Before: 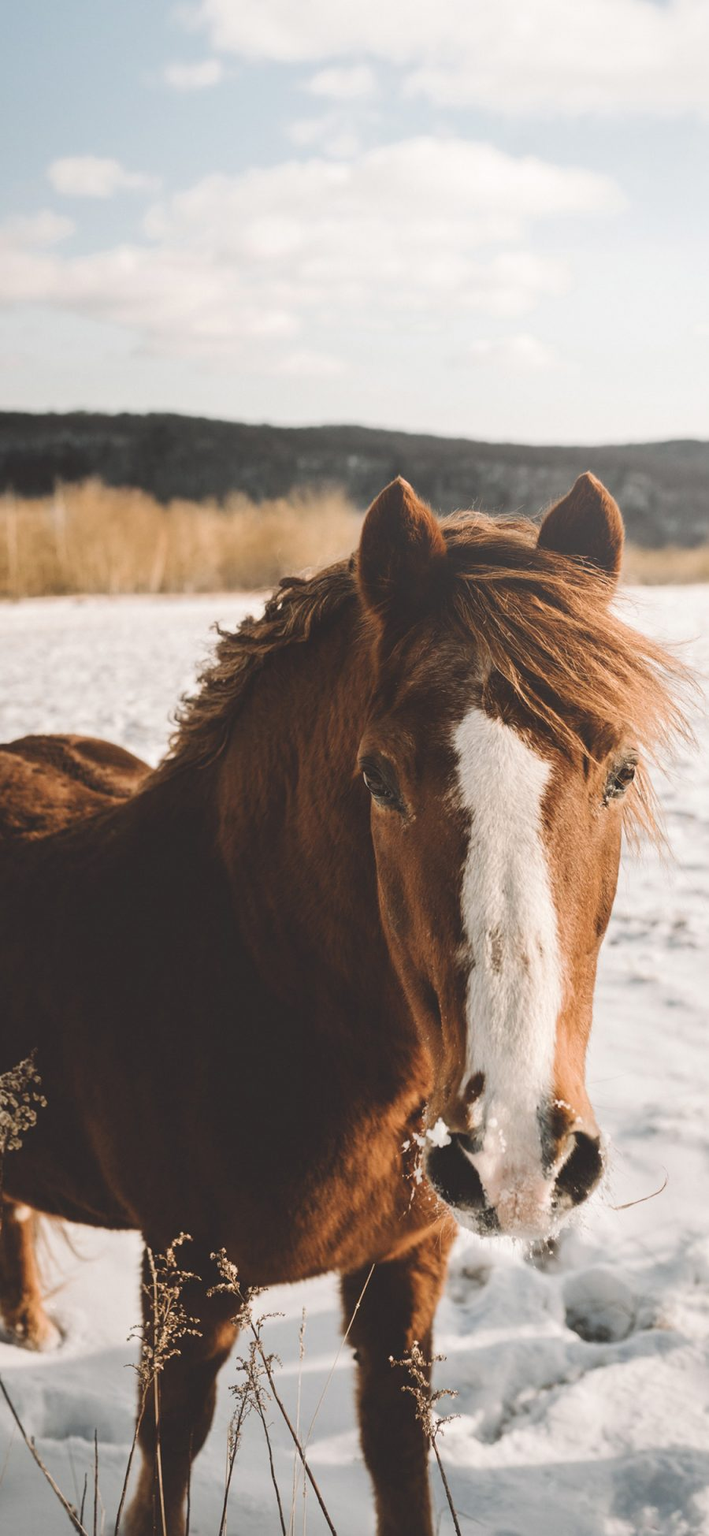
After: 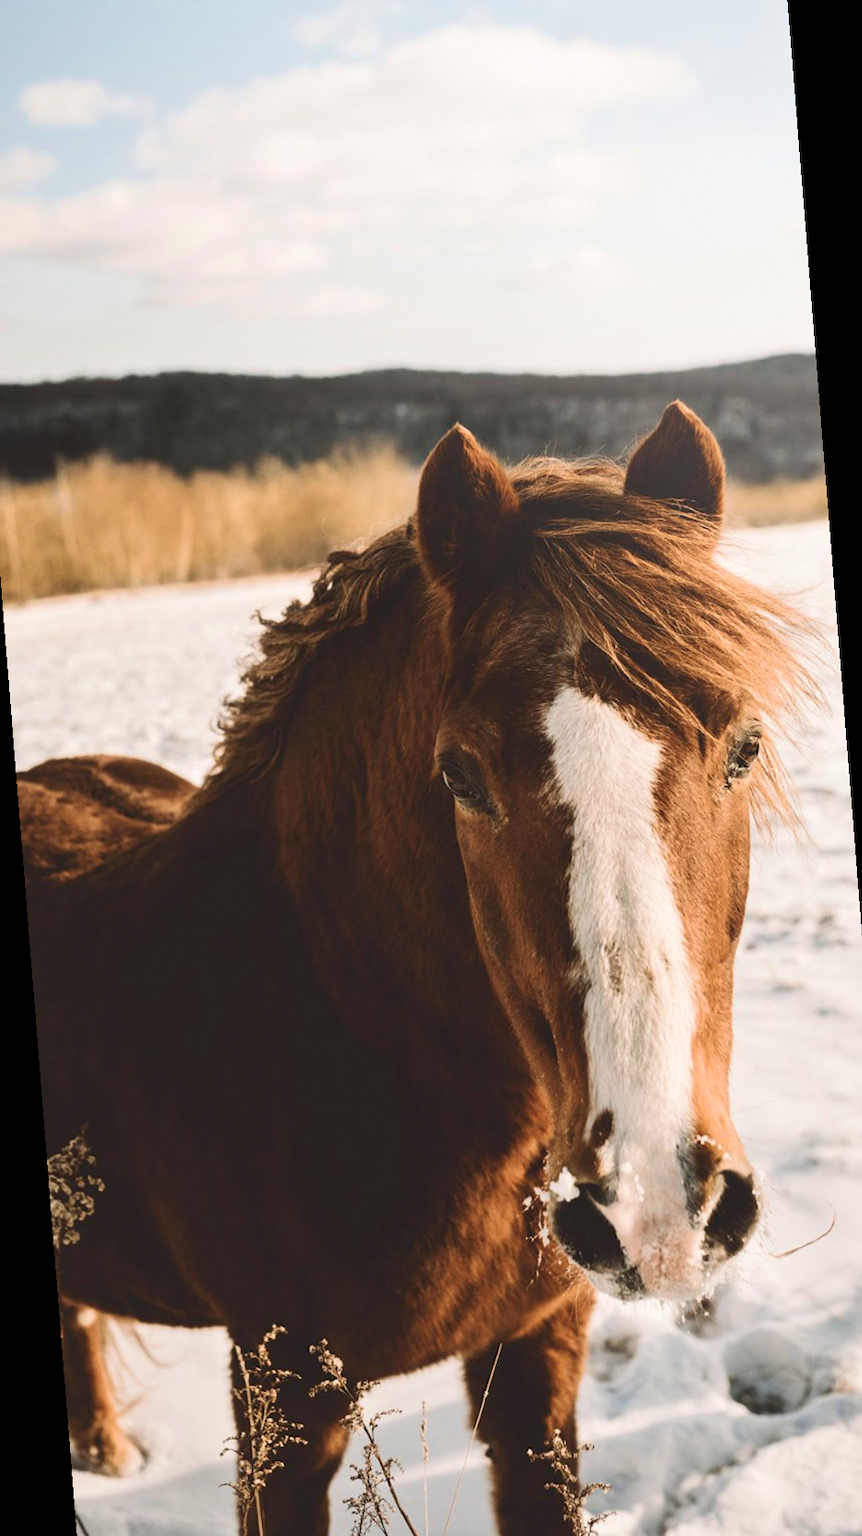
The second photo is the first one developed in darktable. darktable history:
contrast brightness saturation: contrast 0.15, brightness -0.01, saturation 0.1
rotate and perspective: rotation -4.57°, crop left 0.054, crop right 0.944, crop top 0.087, crop bottom 0.914
velvia: on, module defaults
tone equalizer: on, module defaults
